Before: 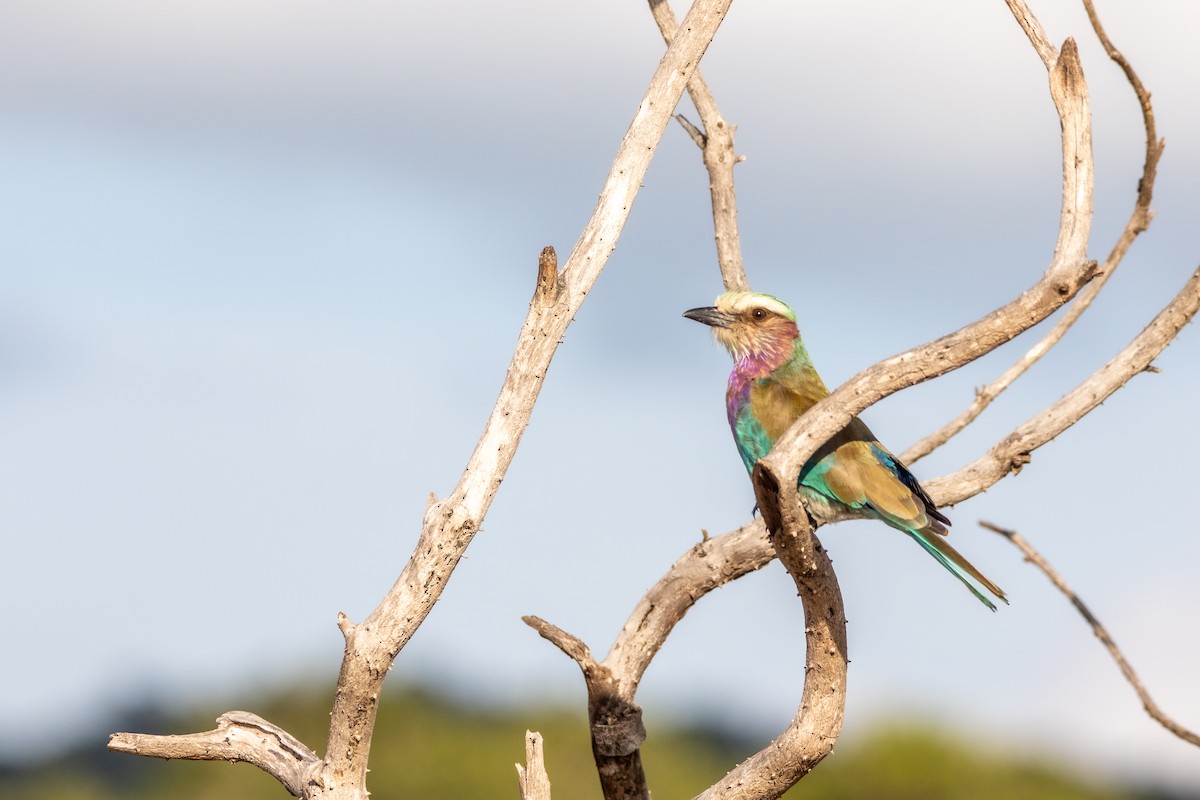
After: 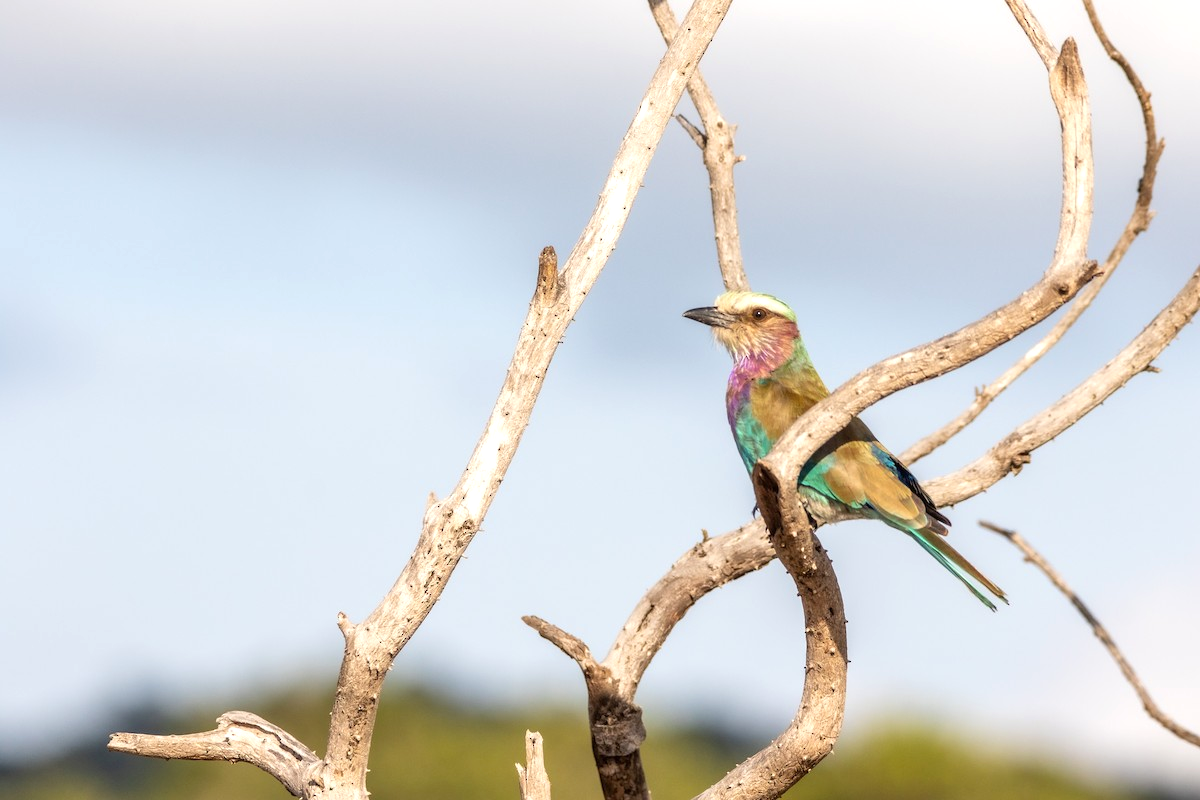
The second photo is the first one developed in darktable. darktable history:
exposure: exposure 0.195 EV, compensate highlight preservation false
